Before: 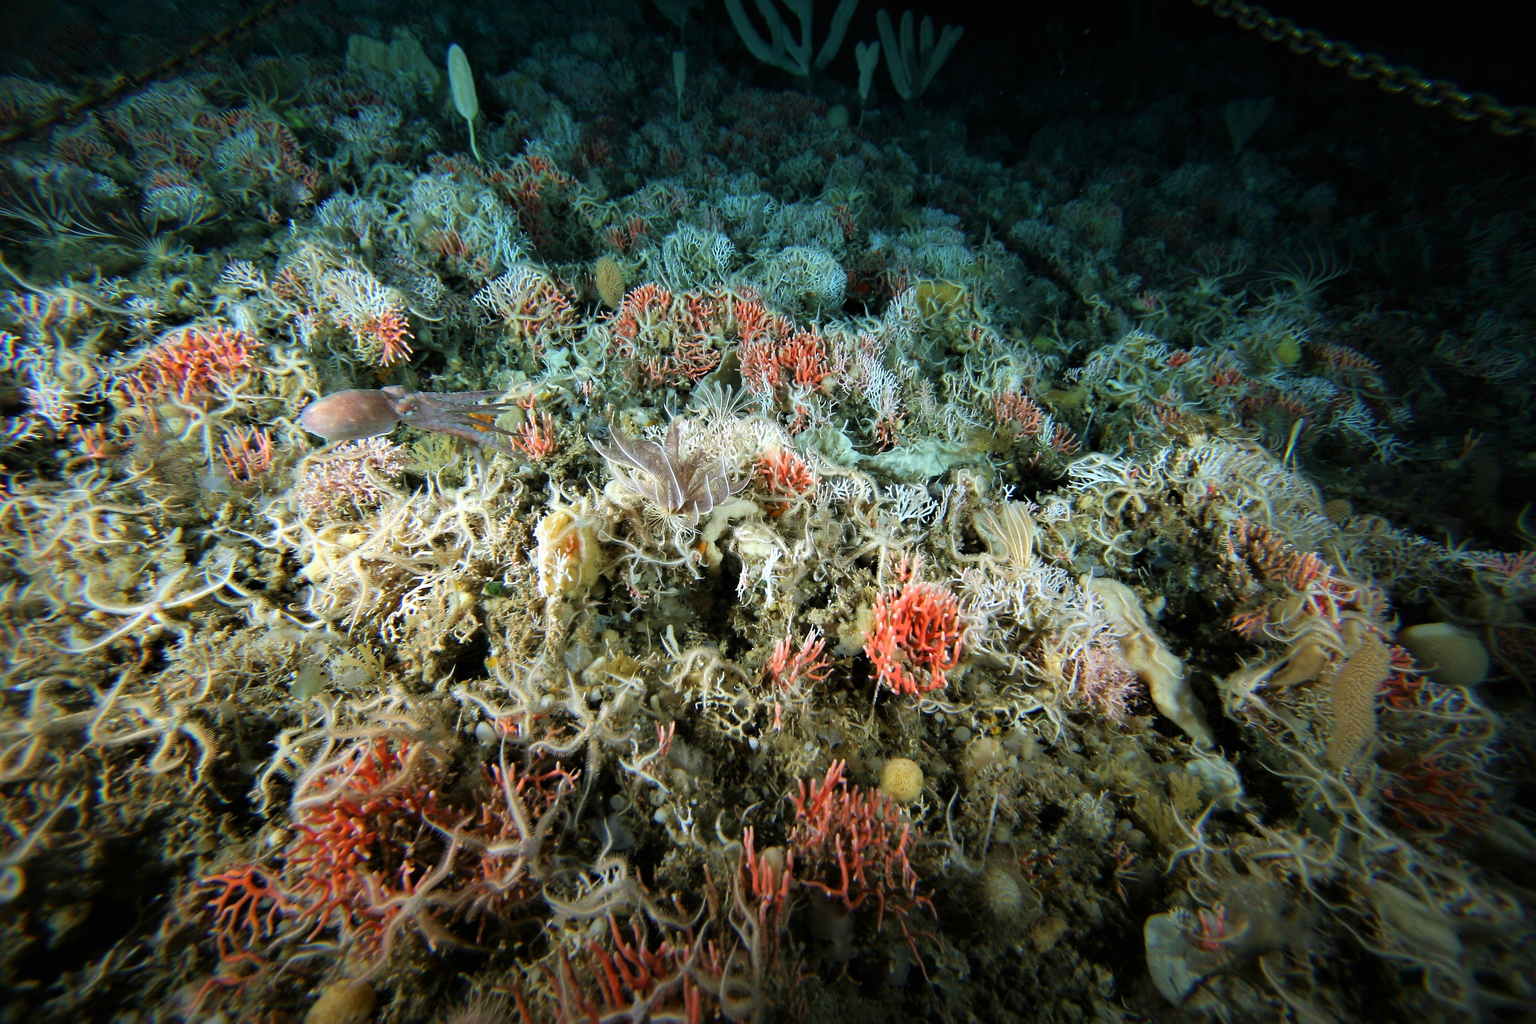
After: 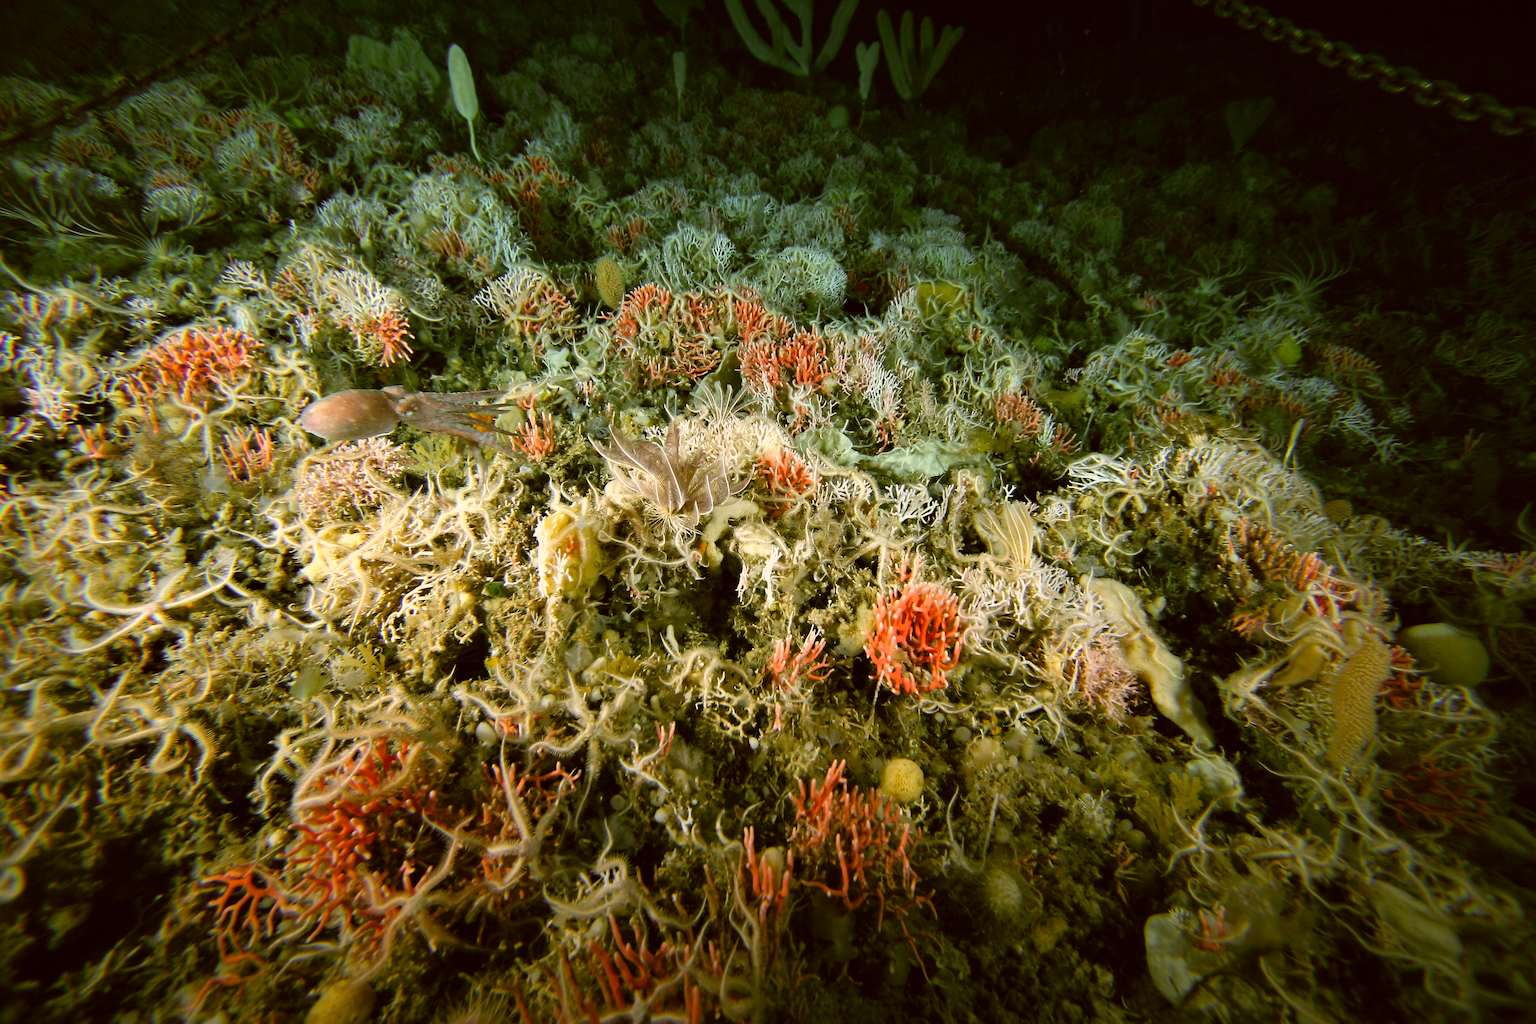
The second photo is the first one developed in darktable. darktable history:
color correction: highlights a* 8.57, highlights b* 15.45, shadows a* -0.647, shadows b* 27.17
